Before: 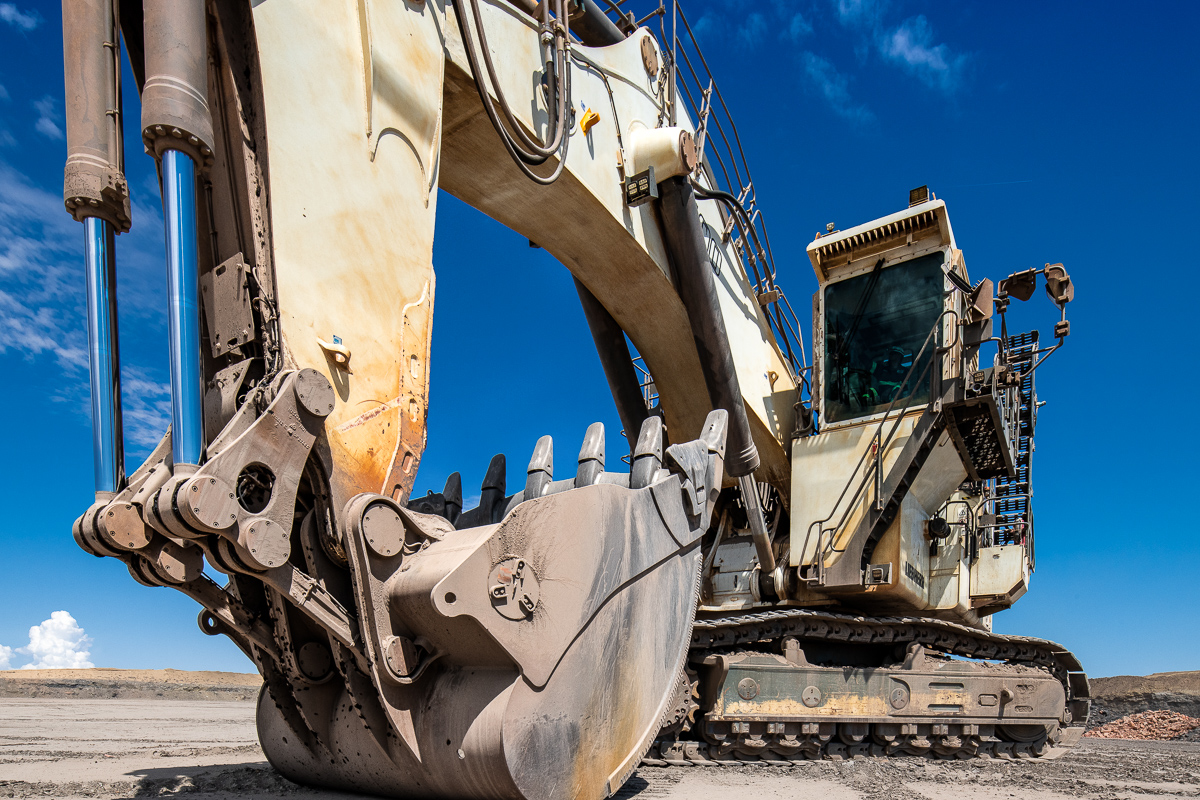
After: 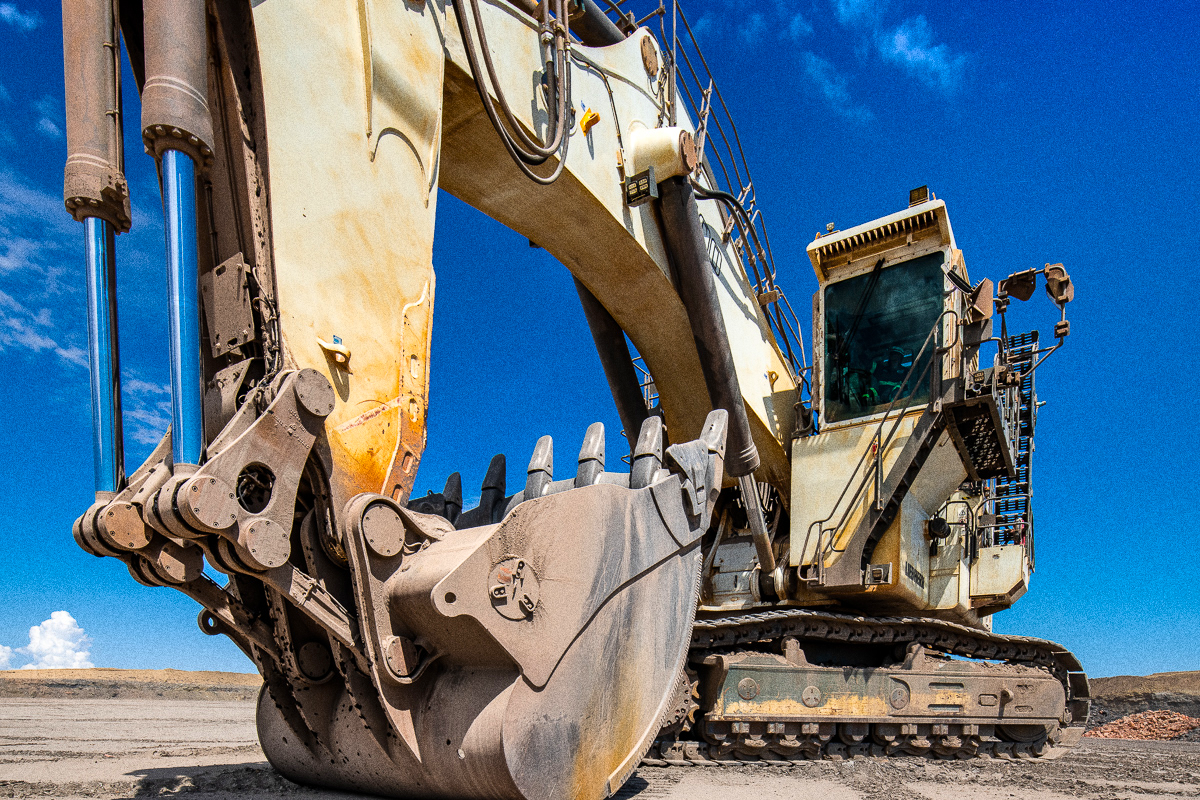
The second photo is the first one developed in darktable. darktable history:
grain: coarseness 0.09 ISO, strength 40%
white balance: emerald 1
color balance rgb: perceptual saturation grading › global saturation 20%, global vibrance 20%
shadows and highlights: shadows 60, soften with gaussian
